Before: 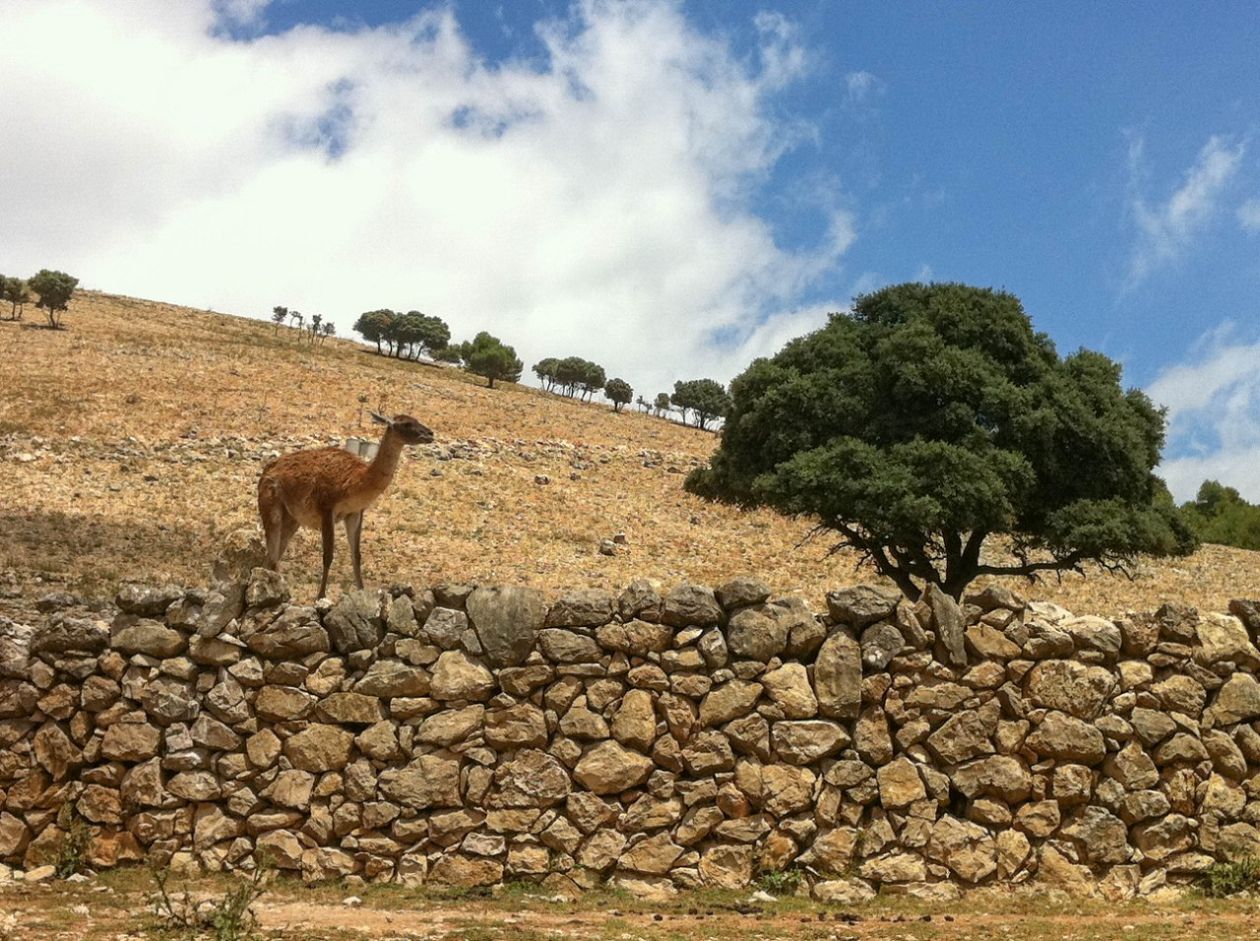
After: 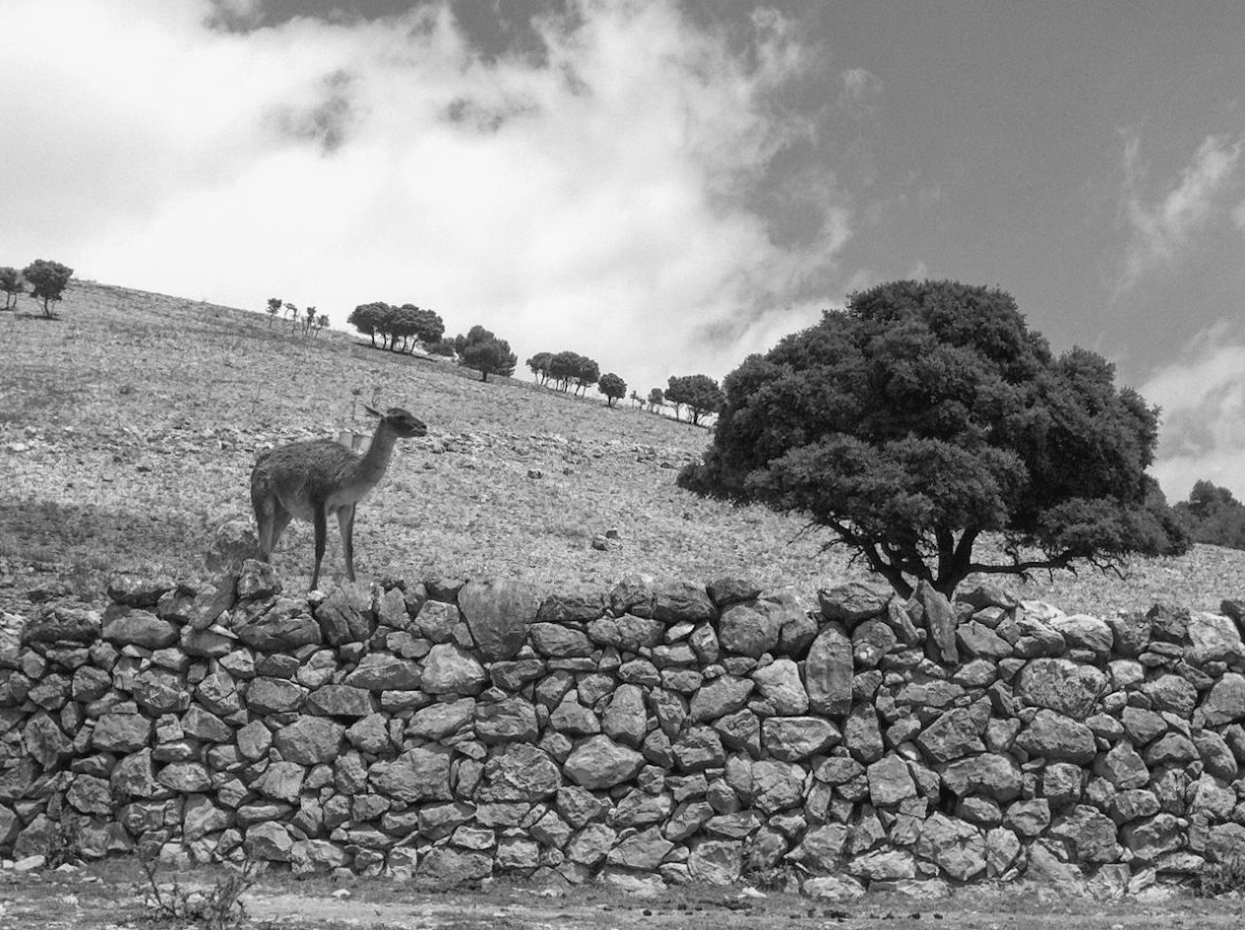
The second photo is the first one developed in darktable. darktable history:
monochrome: on, module defaults
crop and rotate: angle -0.5°
color balance rgb: perceptual saturation grading › global saturation 20%, global vibrance 20%
color balance: lift [1, 1.011, 0.999, 0.989], gamma [1.109, 1.045, 1.039, 0.955], gain [0.917, 0.936, 0.952, 1.064], contrast 2.32%, contrast fulcrum 19%, output saturation 101%
